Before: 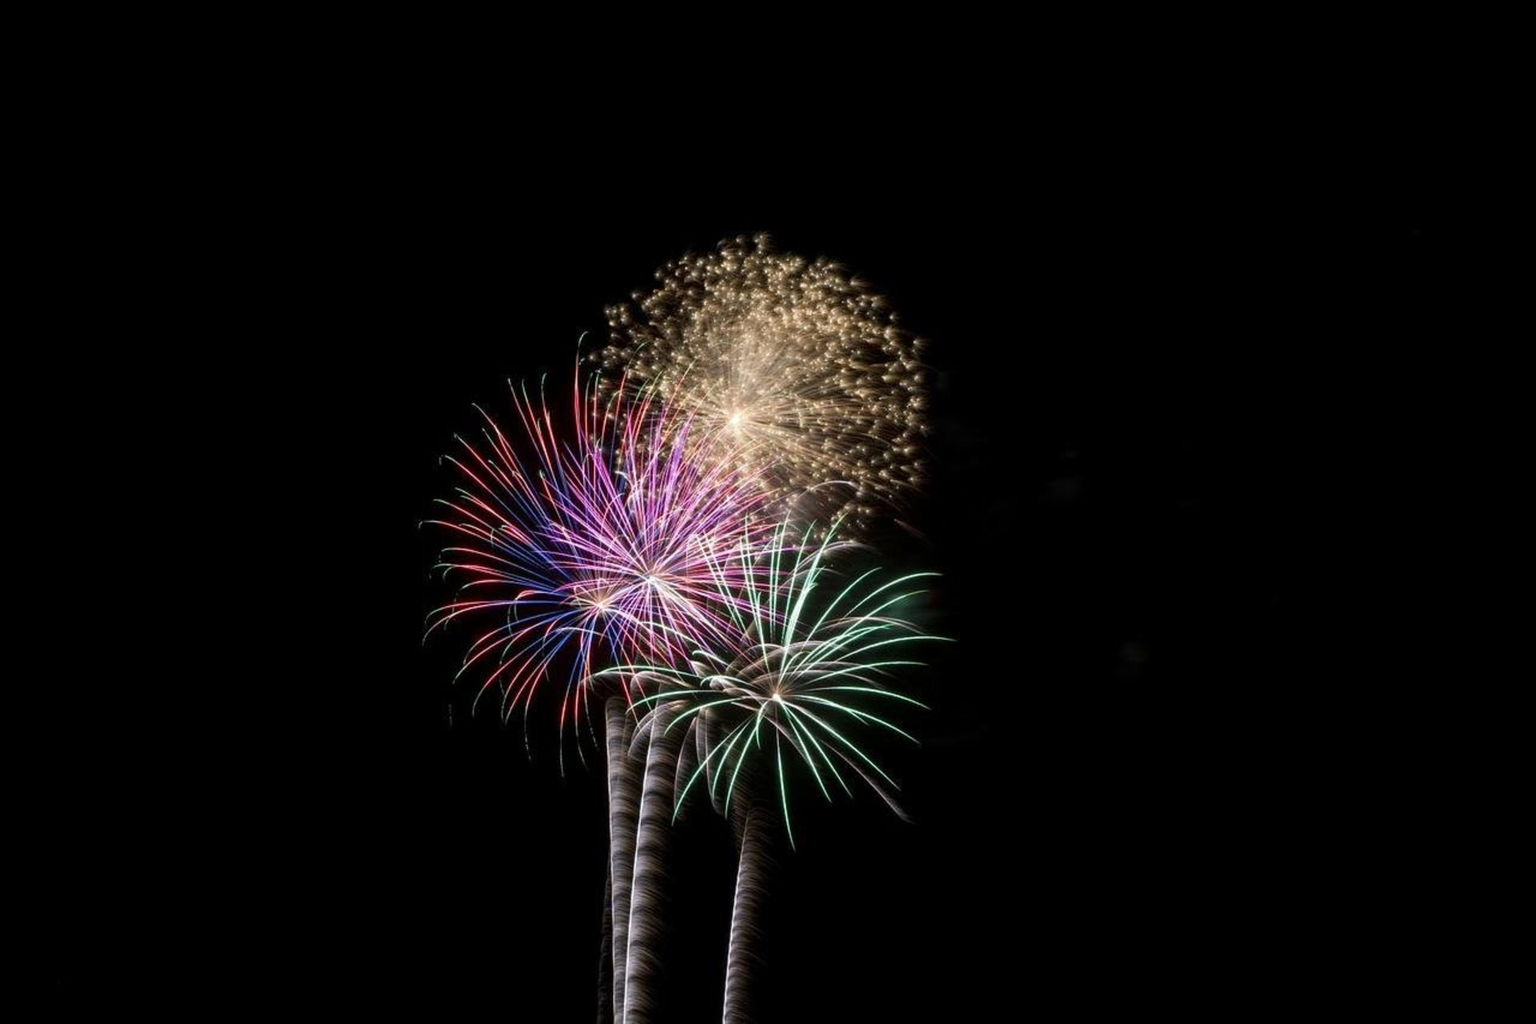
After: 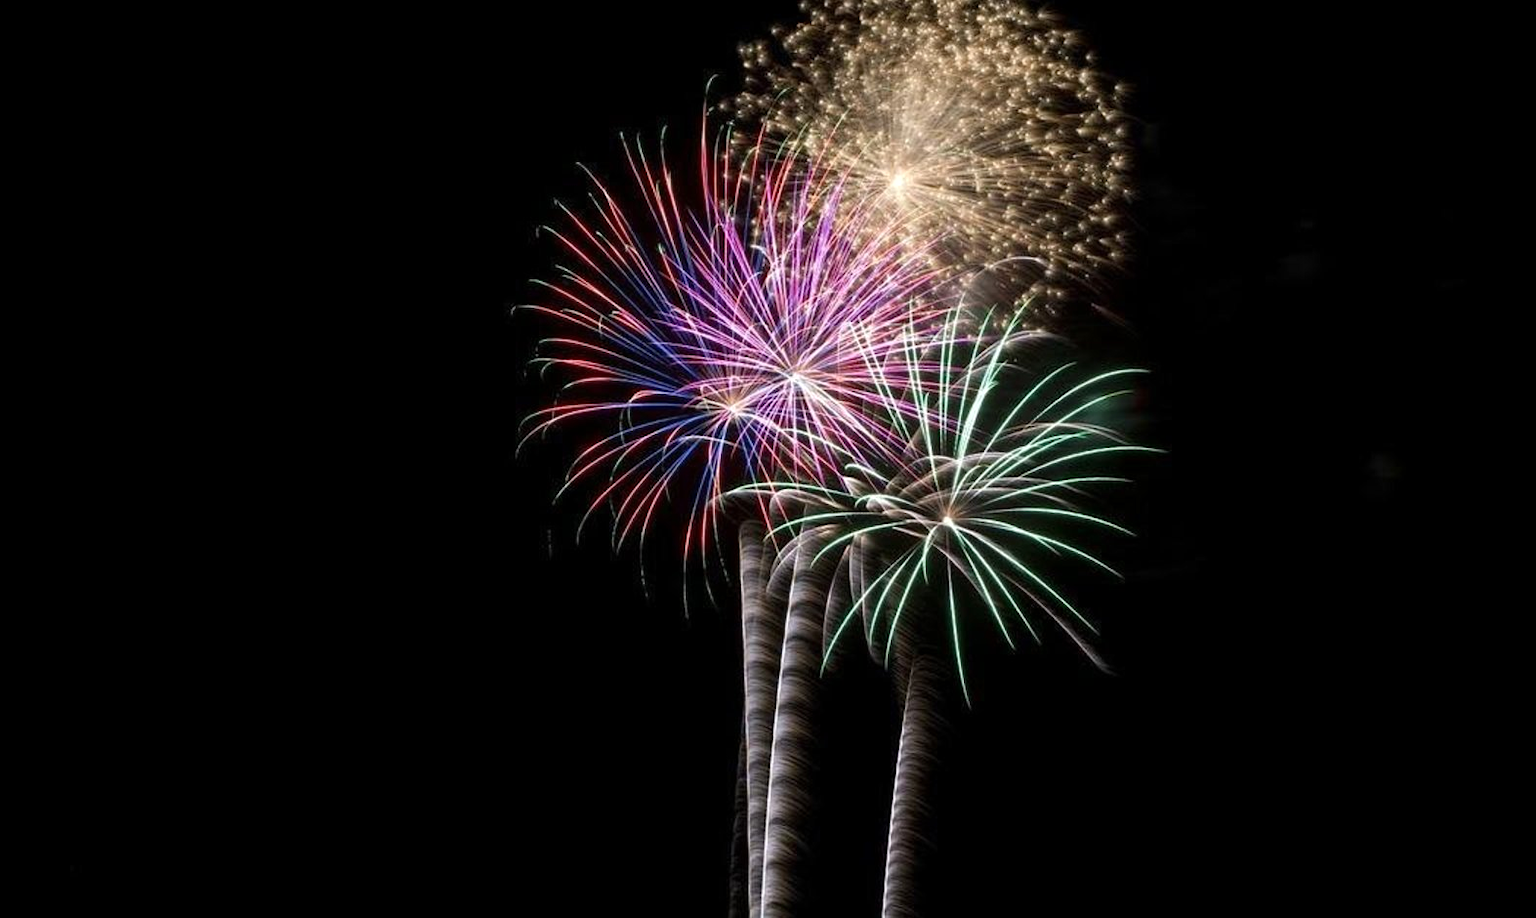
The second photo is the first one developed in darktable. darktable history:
crop: top 26.412%, right 18.032%
exposure: exposure 0.135 EV, compensate highlight preservation false
